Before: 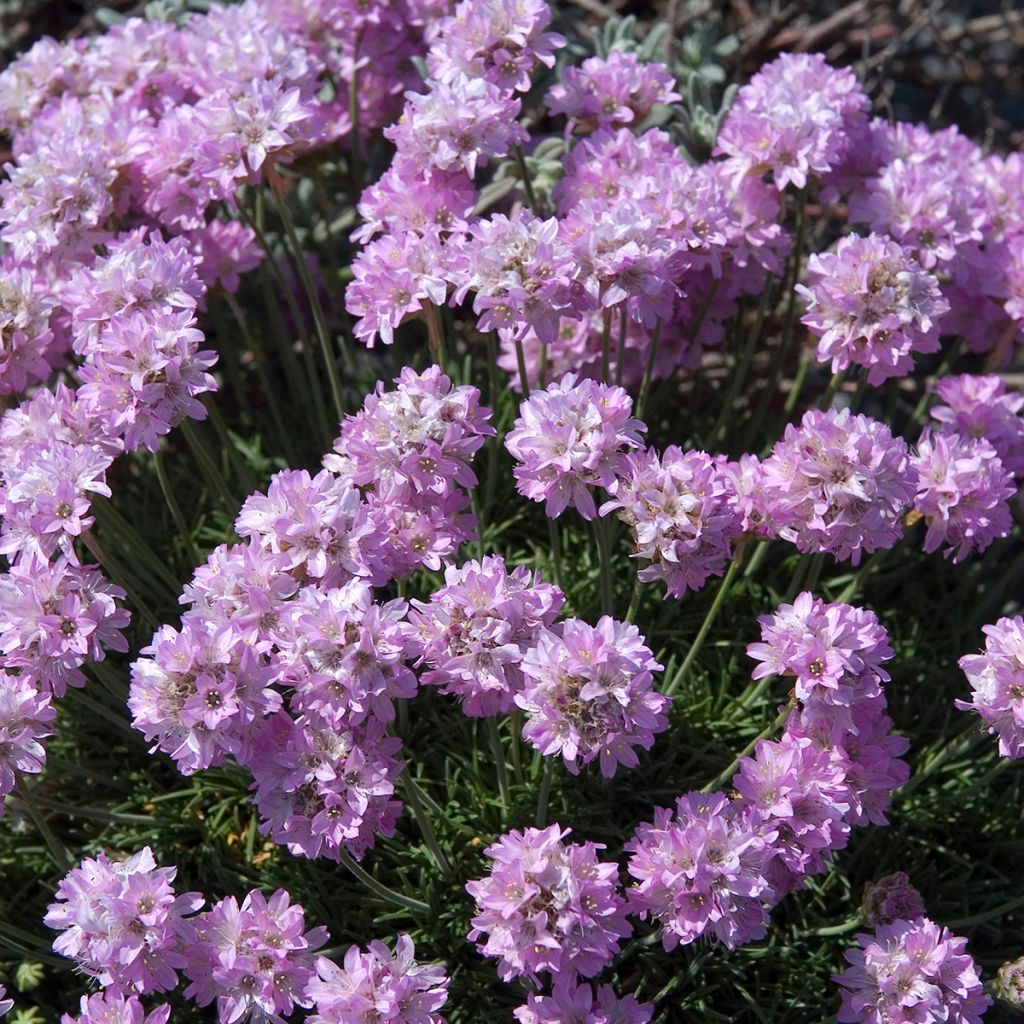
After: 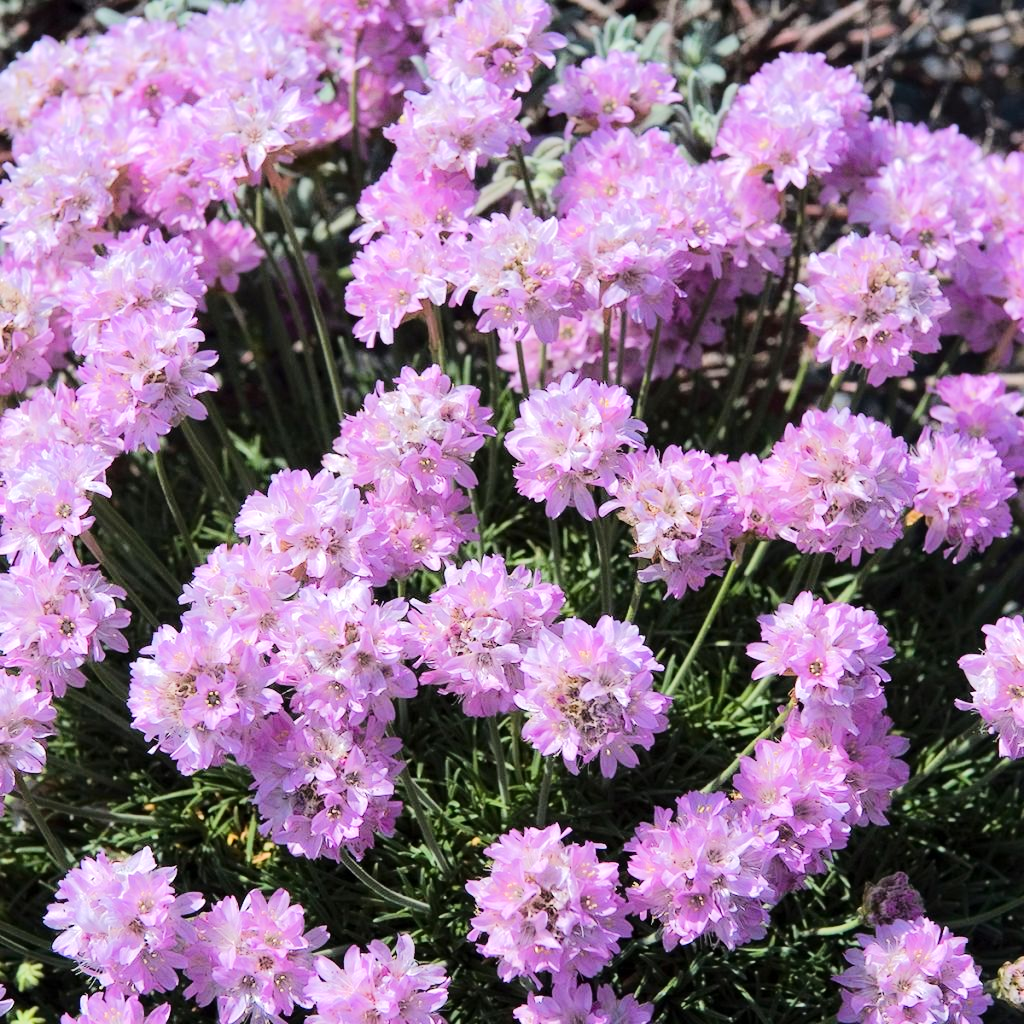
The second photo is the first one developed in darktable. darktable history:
tone equalizer: -7 EV 0.148 EV, -6 EV 0.595 EV, -5 EV 1.15 EV, -4 EV 1.32 EV, -3 EV 1.18 EV, -2 EV 0.6 EV, -1 EV 0.148 EV, edges refinement/feathering 500, mask exposure compensation -1.57 EV, preserve details no
